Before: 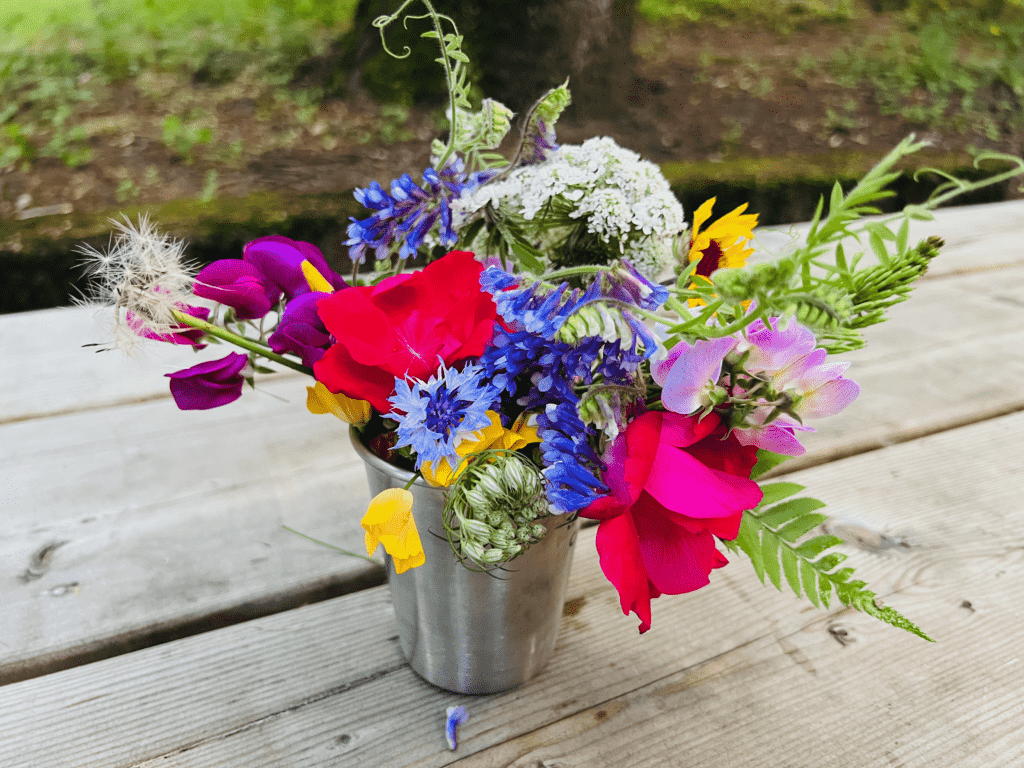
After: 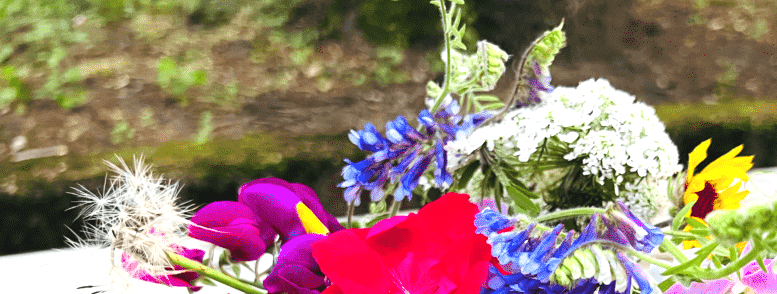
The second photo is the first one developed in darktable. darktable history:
exposure: black level correction 0, exposure 0.692 EV, compensate highlight preservation false
crop: left 0.579%, top 7.647%, right 23.461%, bottom 53.976%
